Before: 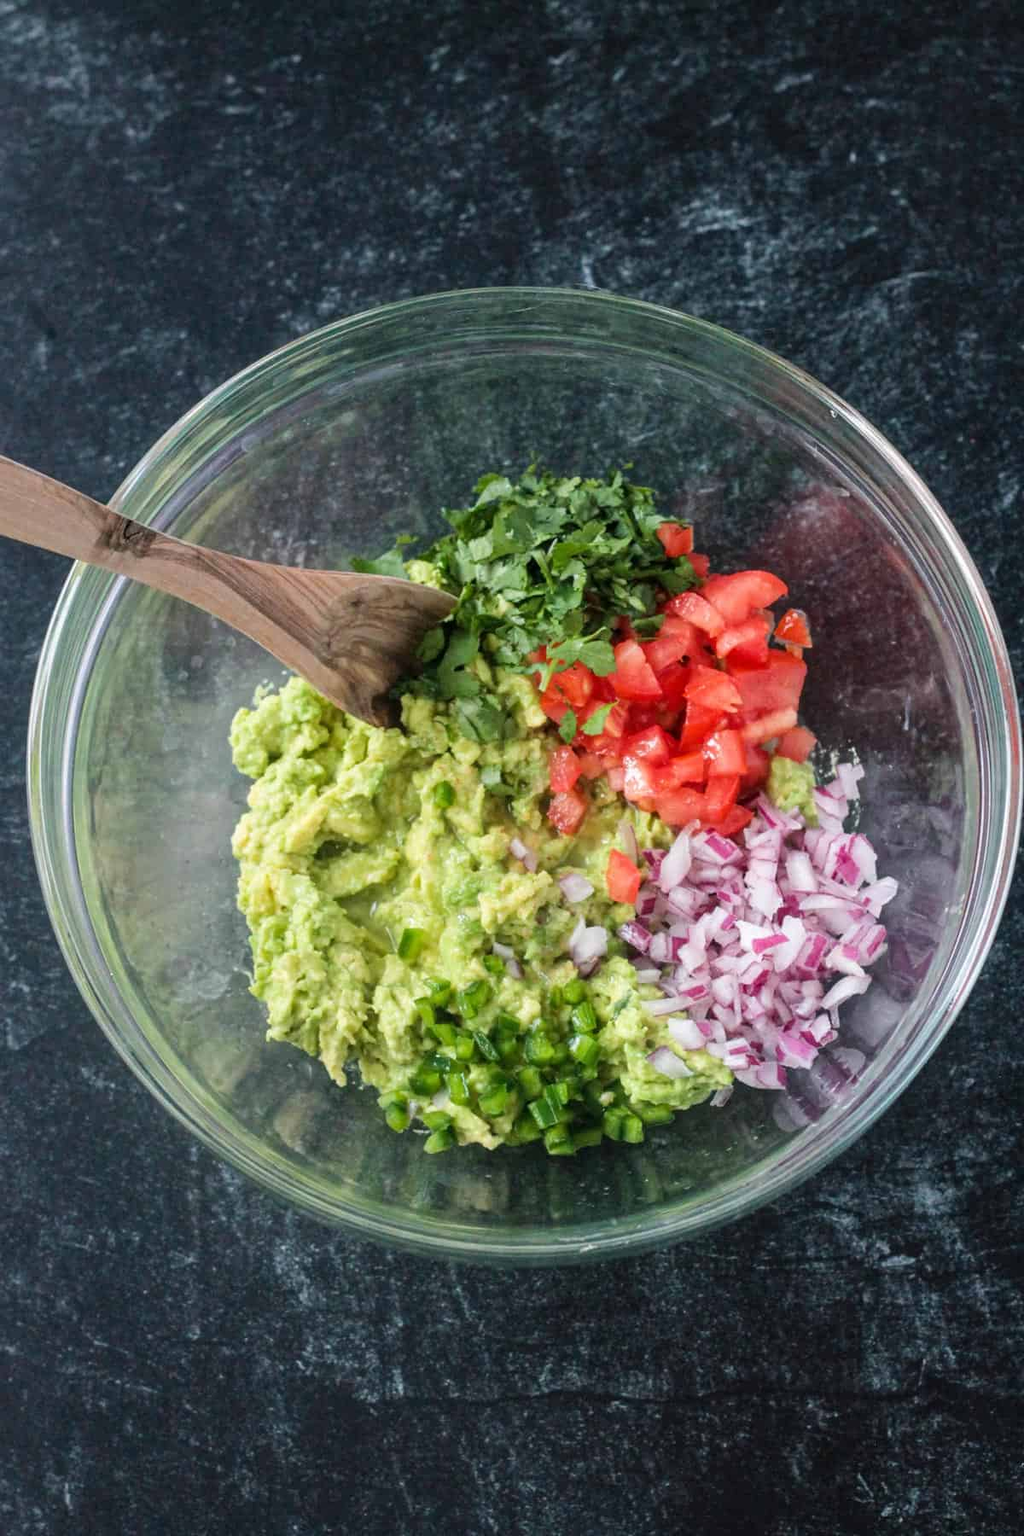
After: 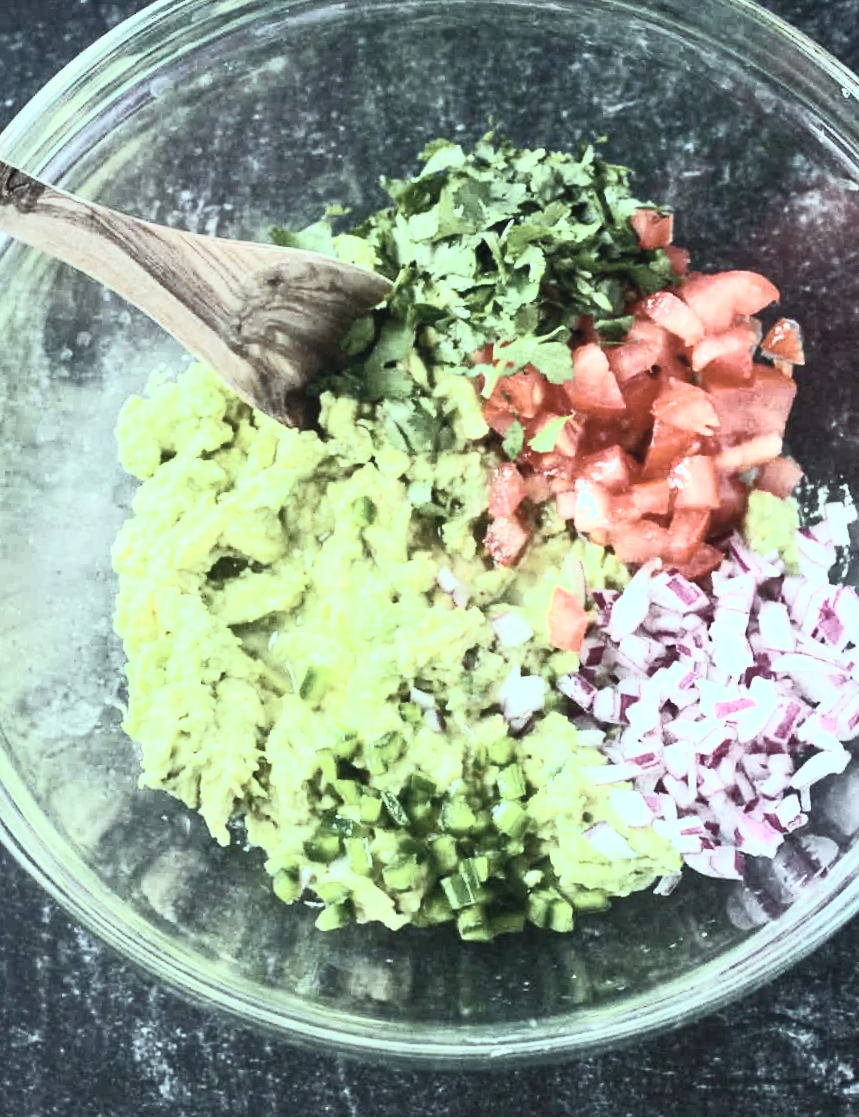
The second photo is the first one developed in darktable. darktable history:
color balance: mode lift, gamma, gain (sRGB), lift [0.997, 0.979, 1.021, 1.011], gamma [1, 1.084, 0.916, 0.998], gain [1, 0.87, 1.13, 1.101], contrast 4.55%, contrast fulcrum 38.24%, output saturation 104.09%
contrast brightness saturation: contrast 0.57, brightness 0.57, saturation -0.34
shadows and highlights: shadows 32, highlights -32, soften with gaussian
crop and rotate: angle -3.37°, left 9.79%, top 20.73%, right 12.42%, bottom 11.82%
